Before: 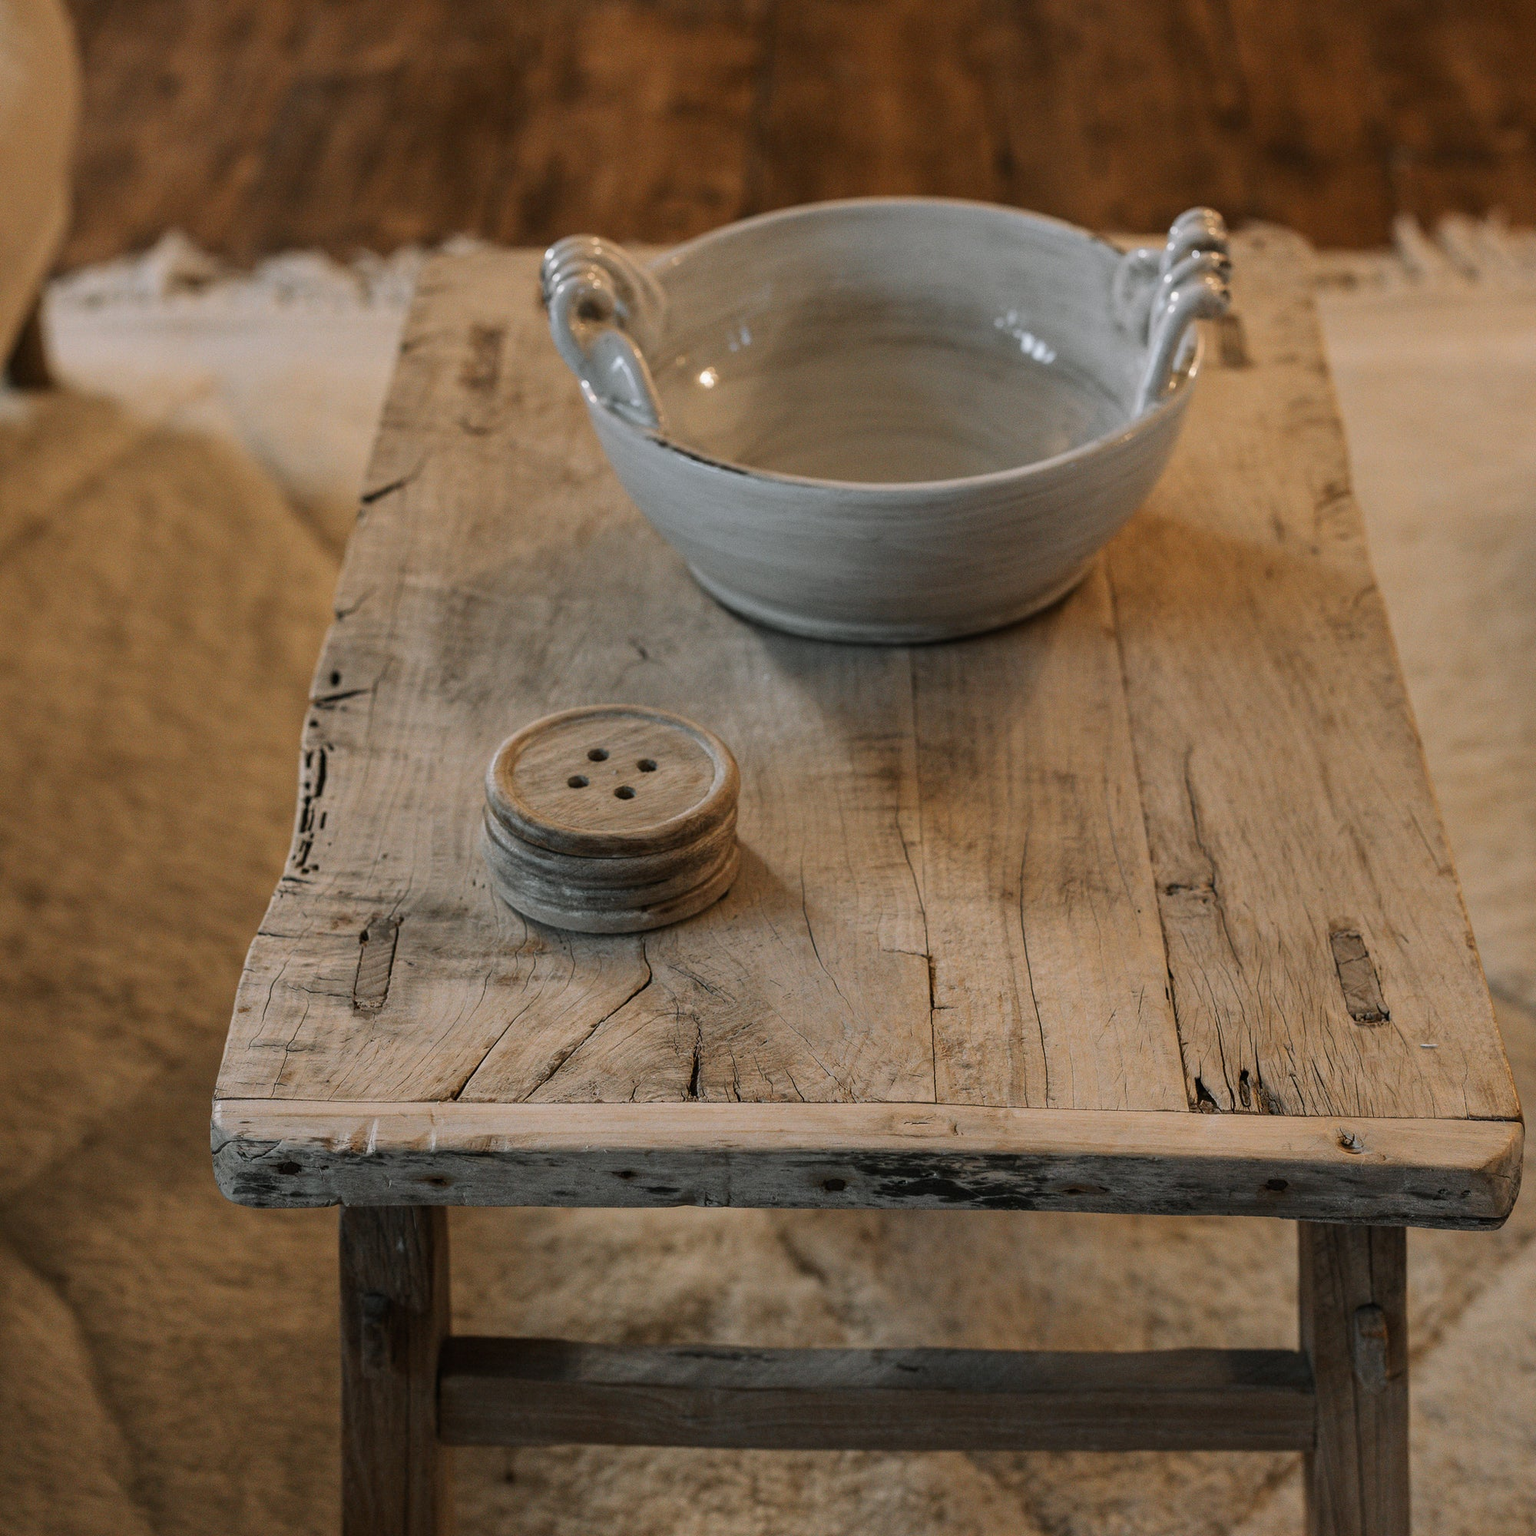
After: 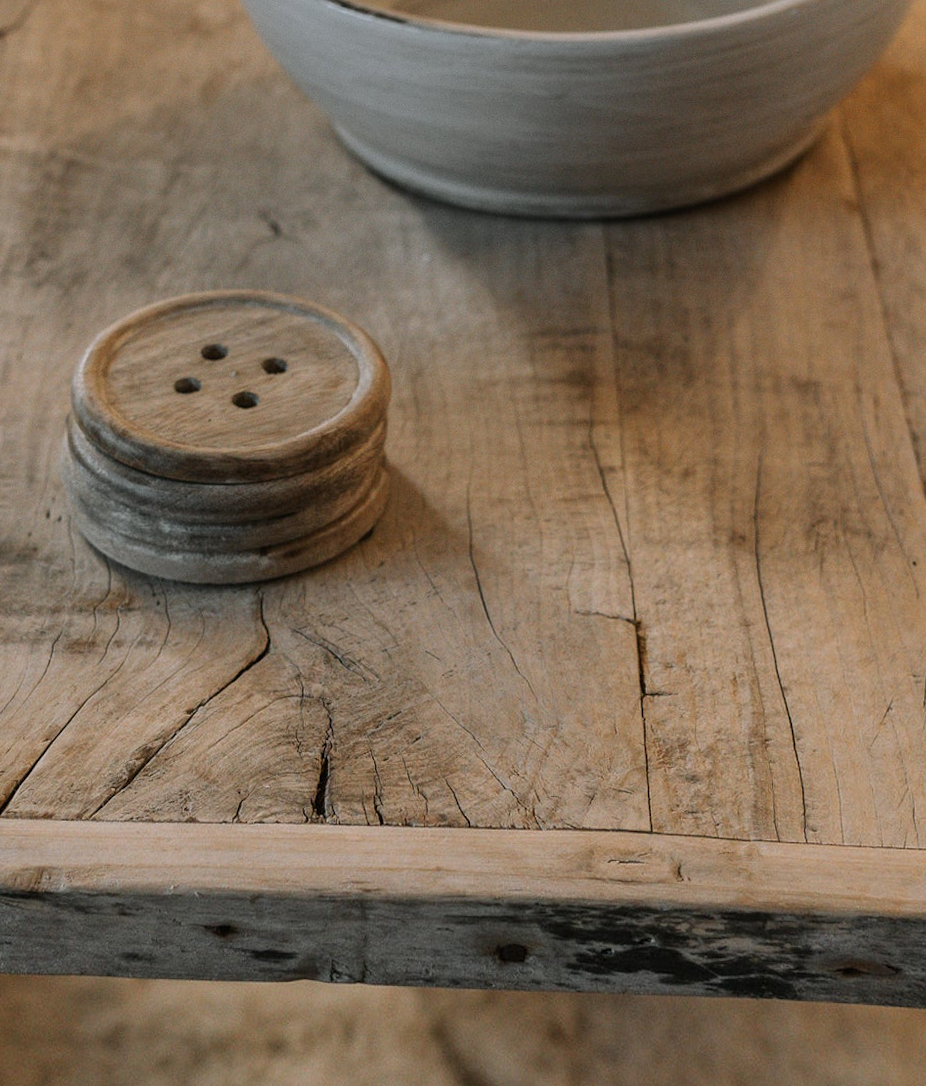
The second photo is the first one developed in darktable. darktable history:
rotate and perspective: rotation 0.72°, lens shift (vertical) -0.352, lens shift (horizontal) -0.051, crop left 0.152, crop right 0.859, crop top 0.019, crop bottom 0.964
crop and rotate: left 22.13%, top 22.054%, right 22.026%, bottom 22.102%
